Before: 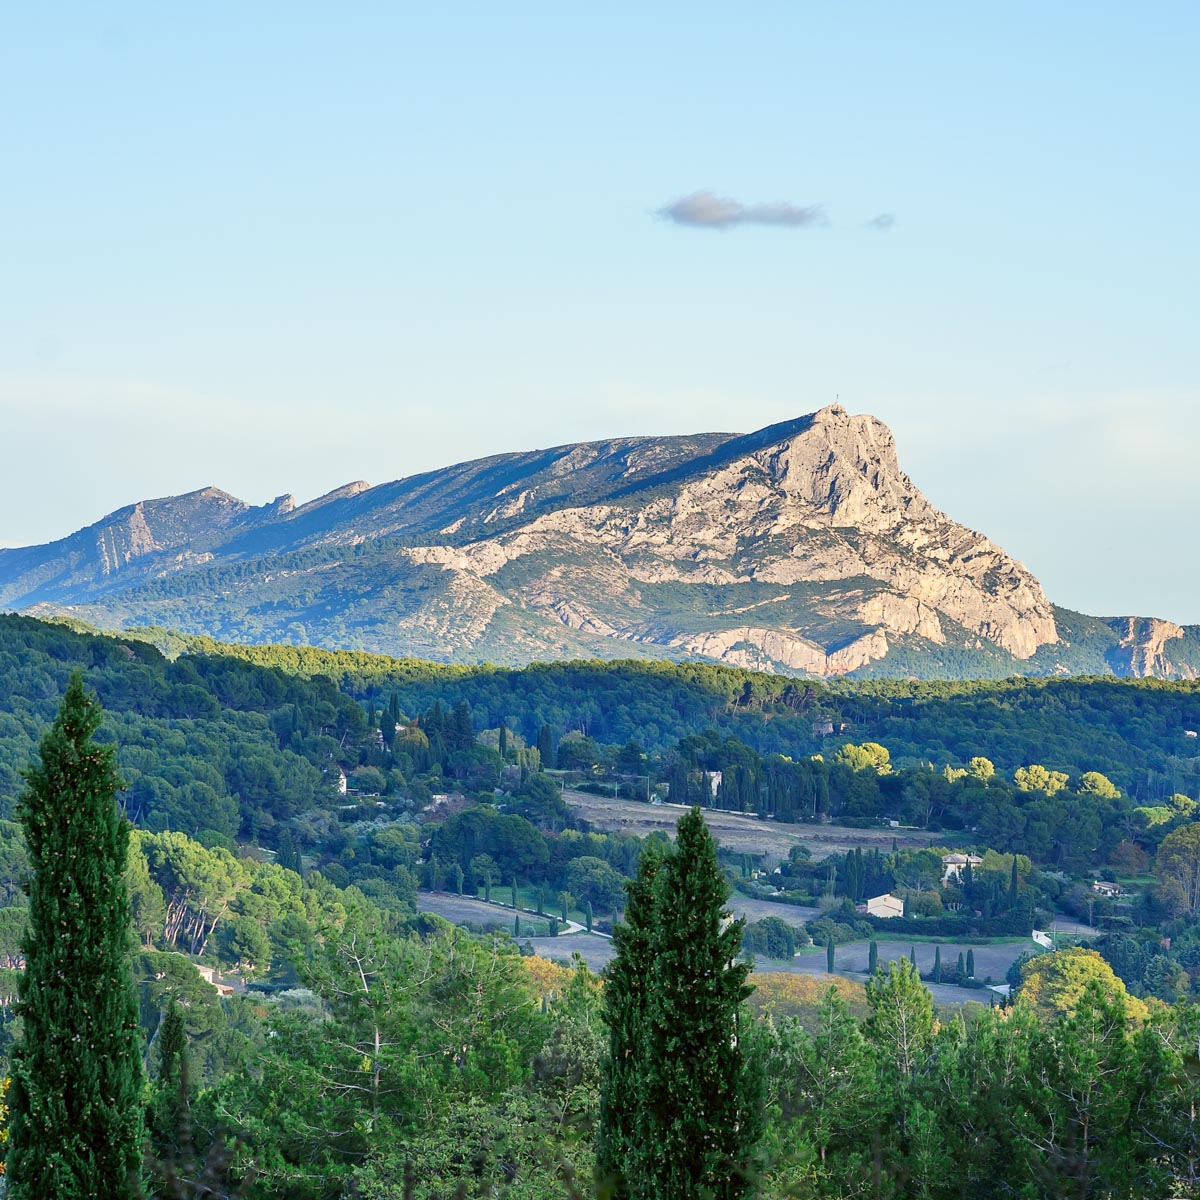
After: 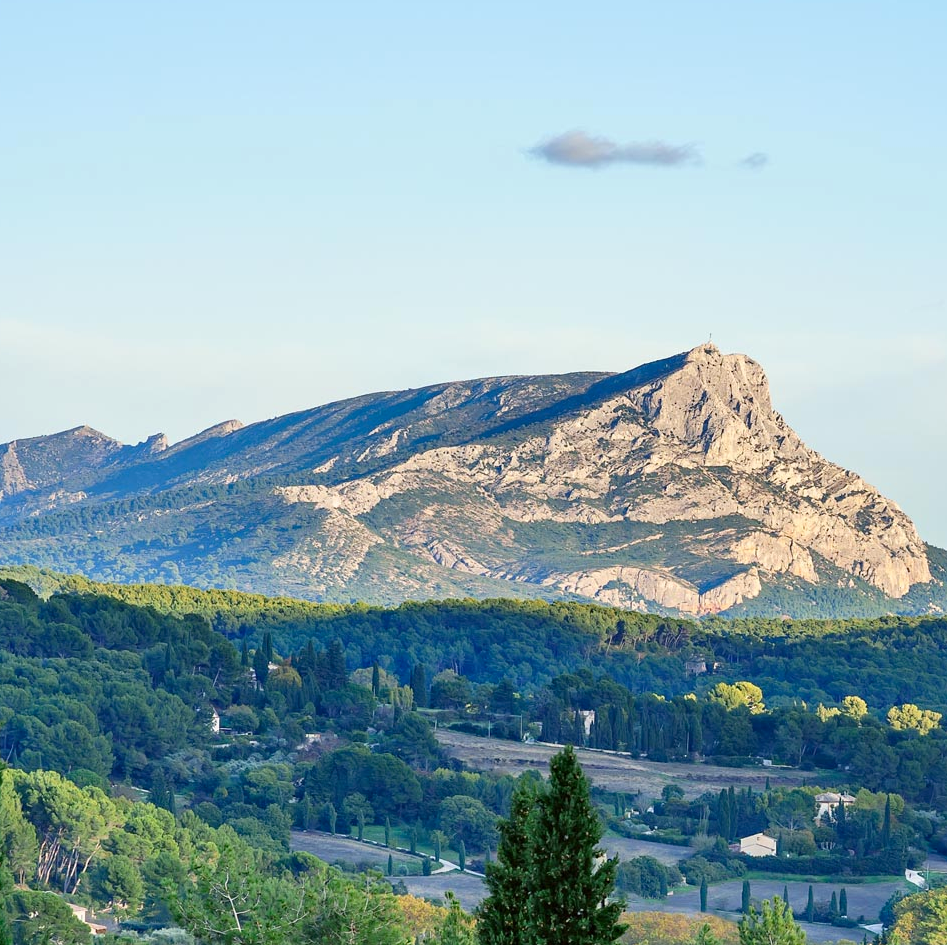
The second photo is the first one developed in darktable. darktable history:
haze removal: compatibility mode true, adaptive false
crop and rotate: left 10.587%, top 5.146%, right 10.473%, bottom 16.081%
